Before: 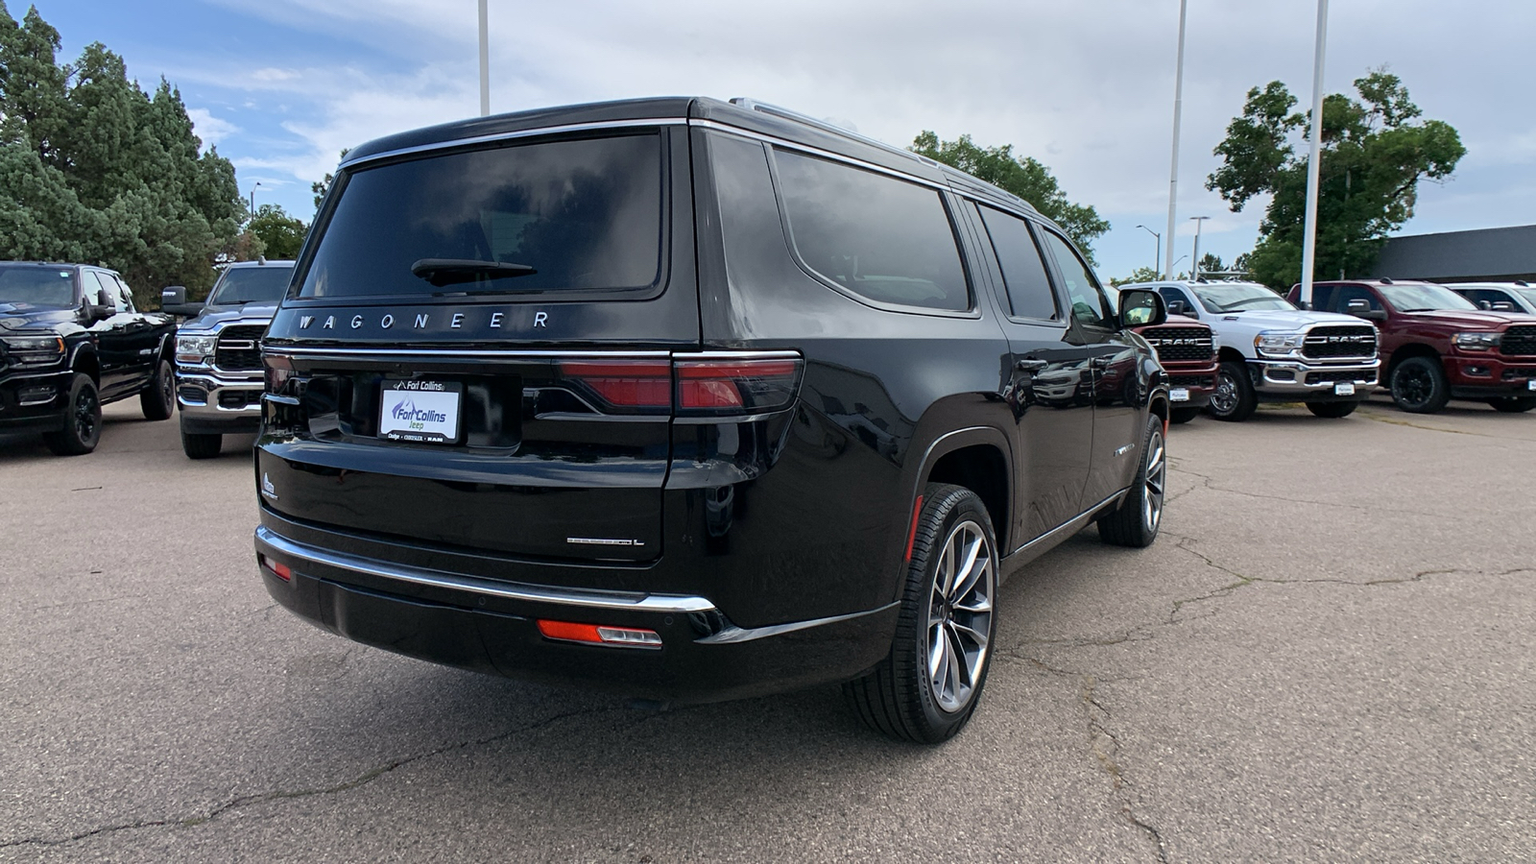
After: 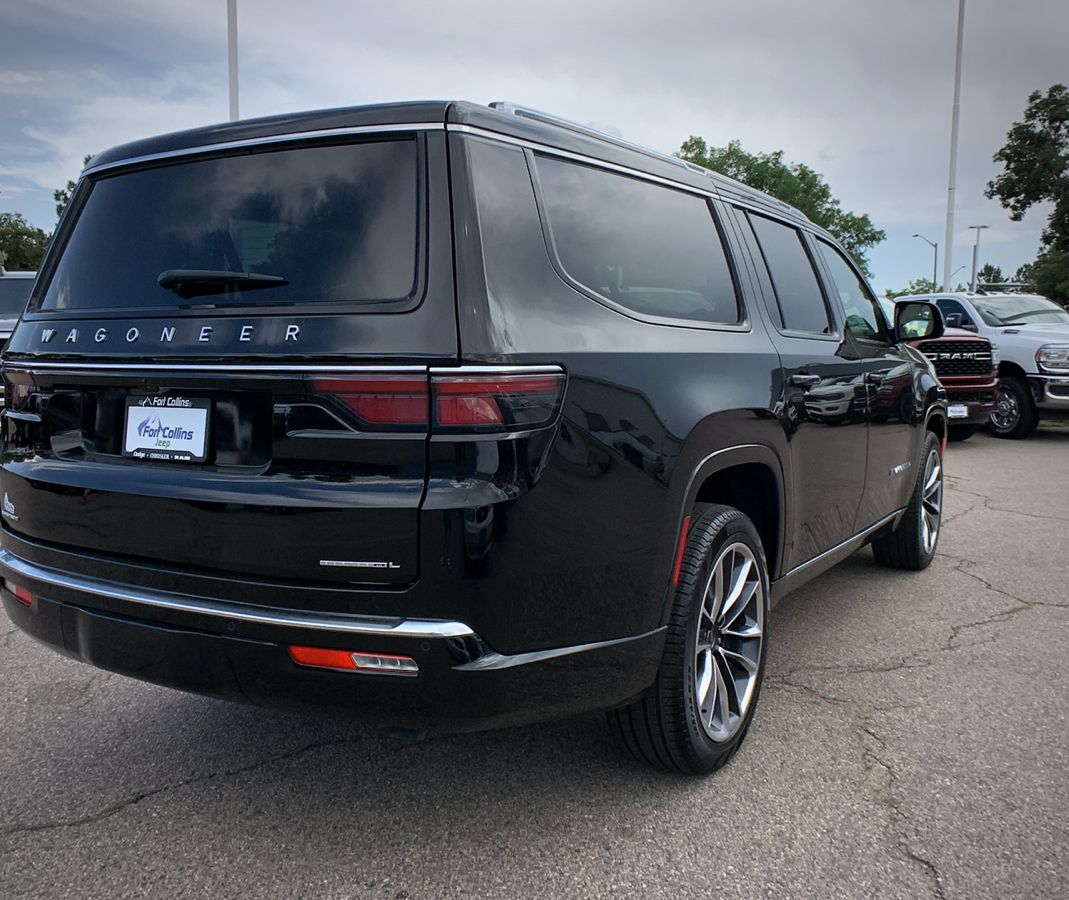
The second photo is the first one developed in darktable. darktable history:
crop: left 16.982%, right 16.203%
vignetting: fall-off start 79.82%, center (-0.037, 0.155), unbound false
exposure: exposure -0.054 EV, compensate exposure bias true, compensate highlight preservation false
